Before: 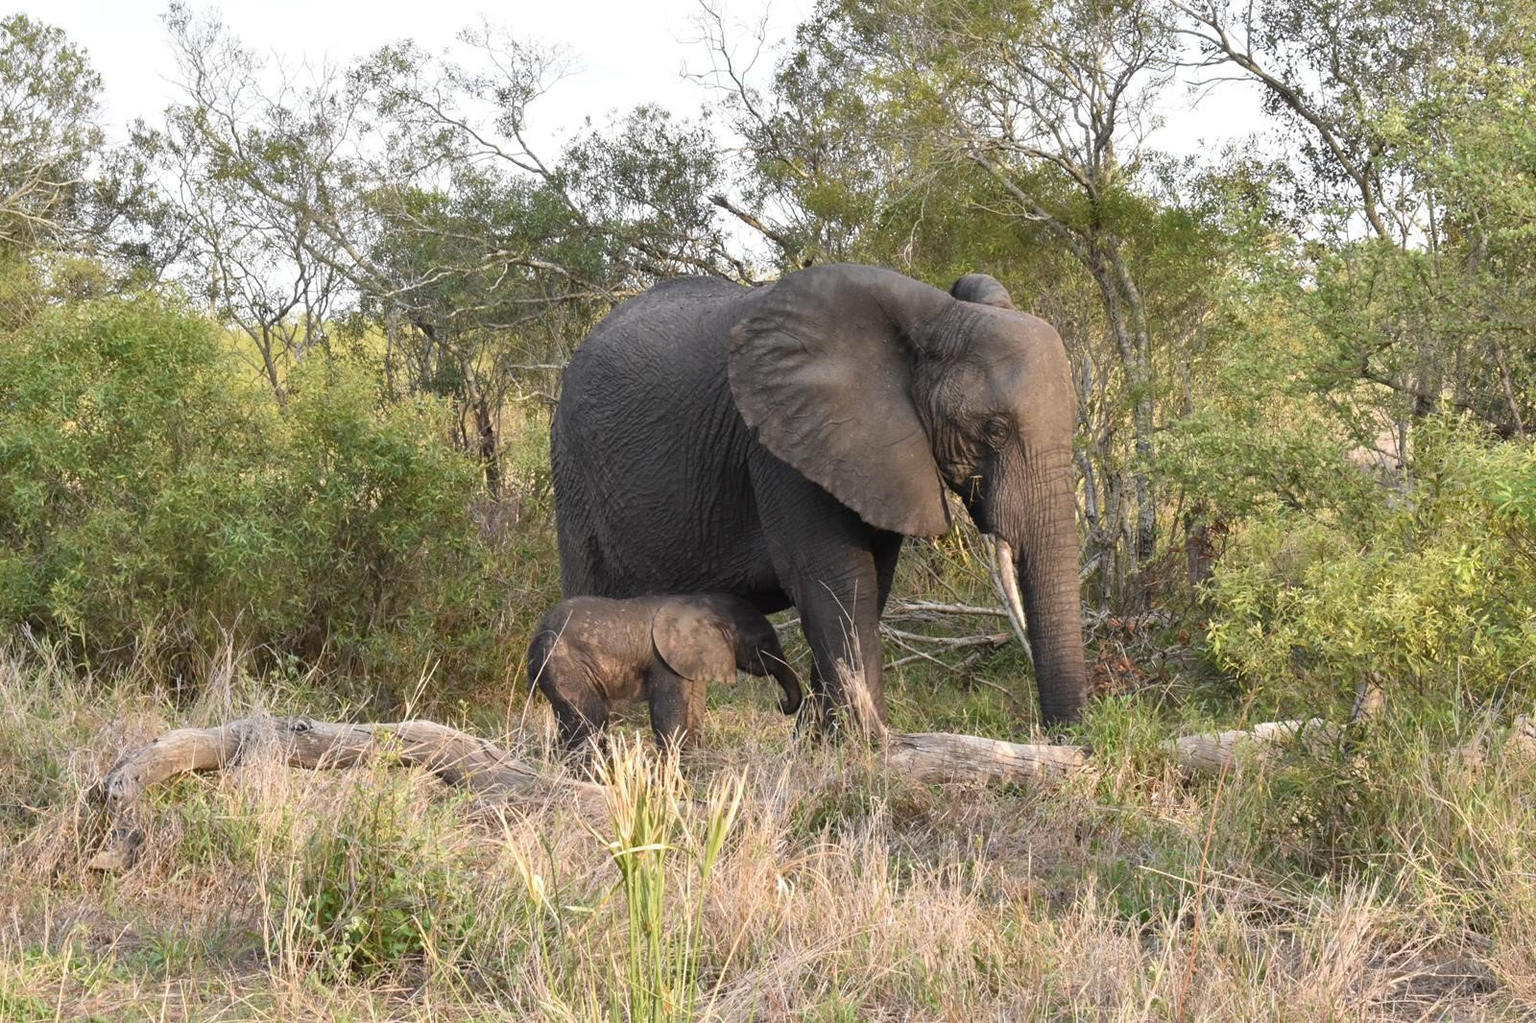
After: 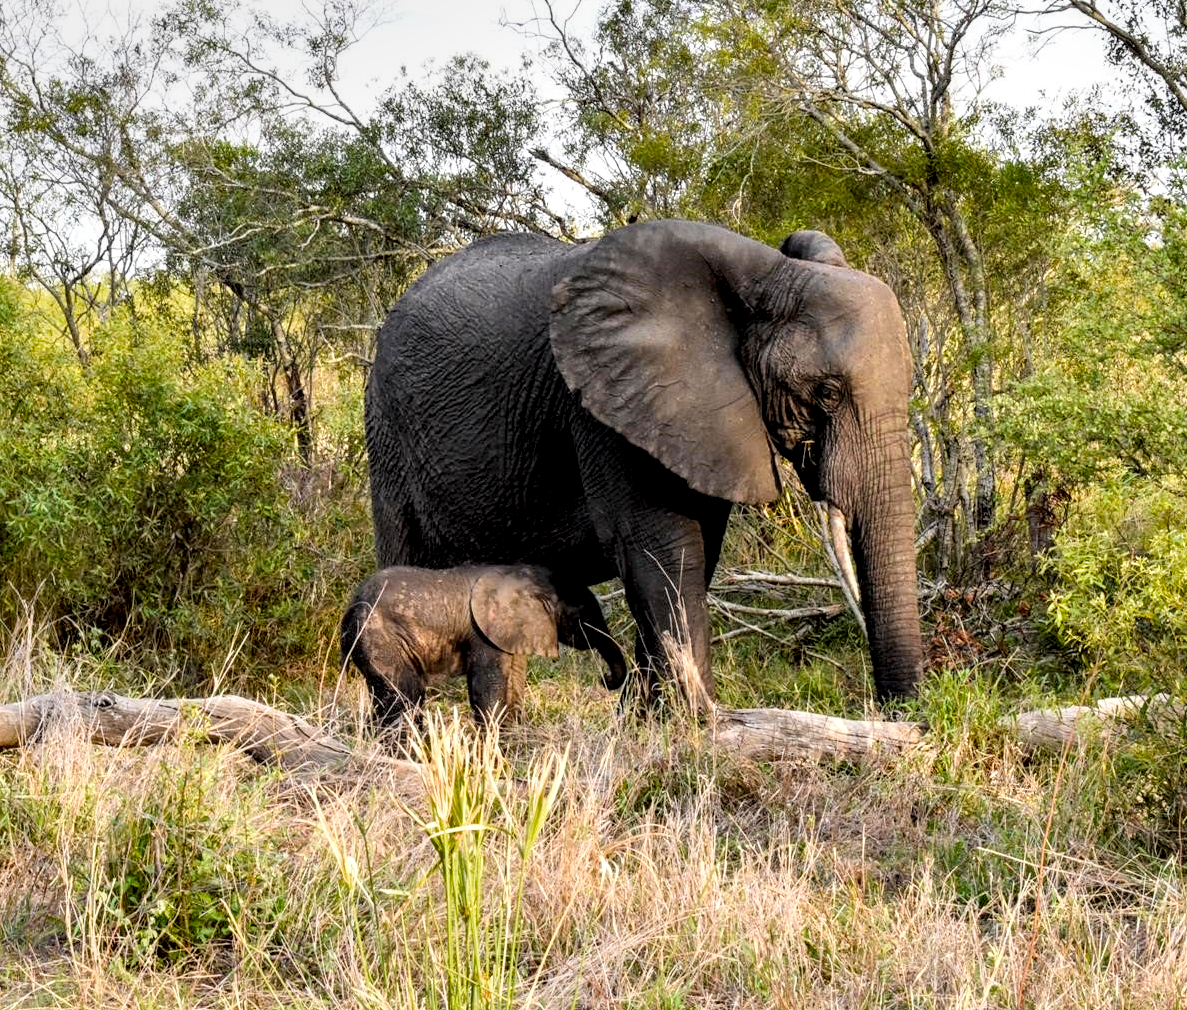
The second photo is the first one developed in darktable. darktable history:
local contrast: highlights 80%, shadows 57%, detail 175%, midtone range 0.602
filmic rgb: black relative exposure -7.75 EV, white relative exposure 4.4 EV, threshold 3 EV, hardness 3.76, latitude 38.11%, contrast 0.966, highlights saturation mix 10%, shadows ↔ highlights balance 4.59%, color science v4 (2020), enable highlight reconstruction true
crop and rotate: left 13.15%, top 5.251%, right 12.609%
color balance rgb: linear chroma grading › global chroma 3.45%, perceptual saturation grading › global saturation 11.24%, perceptual brilliance grading › global brilliance 3.04%, global vibrance 2.8%
